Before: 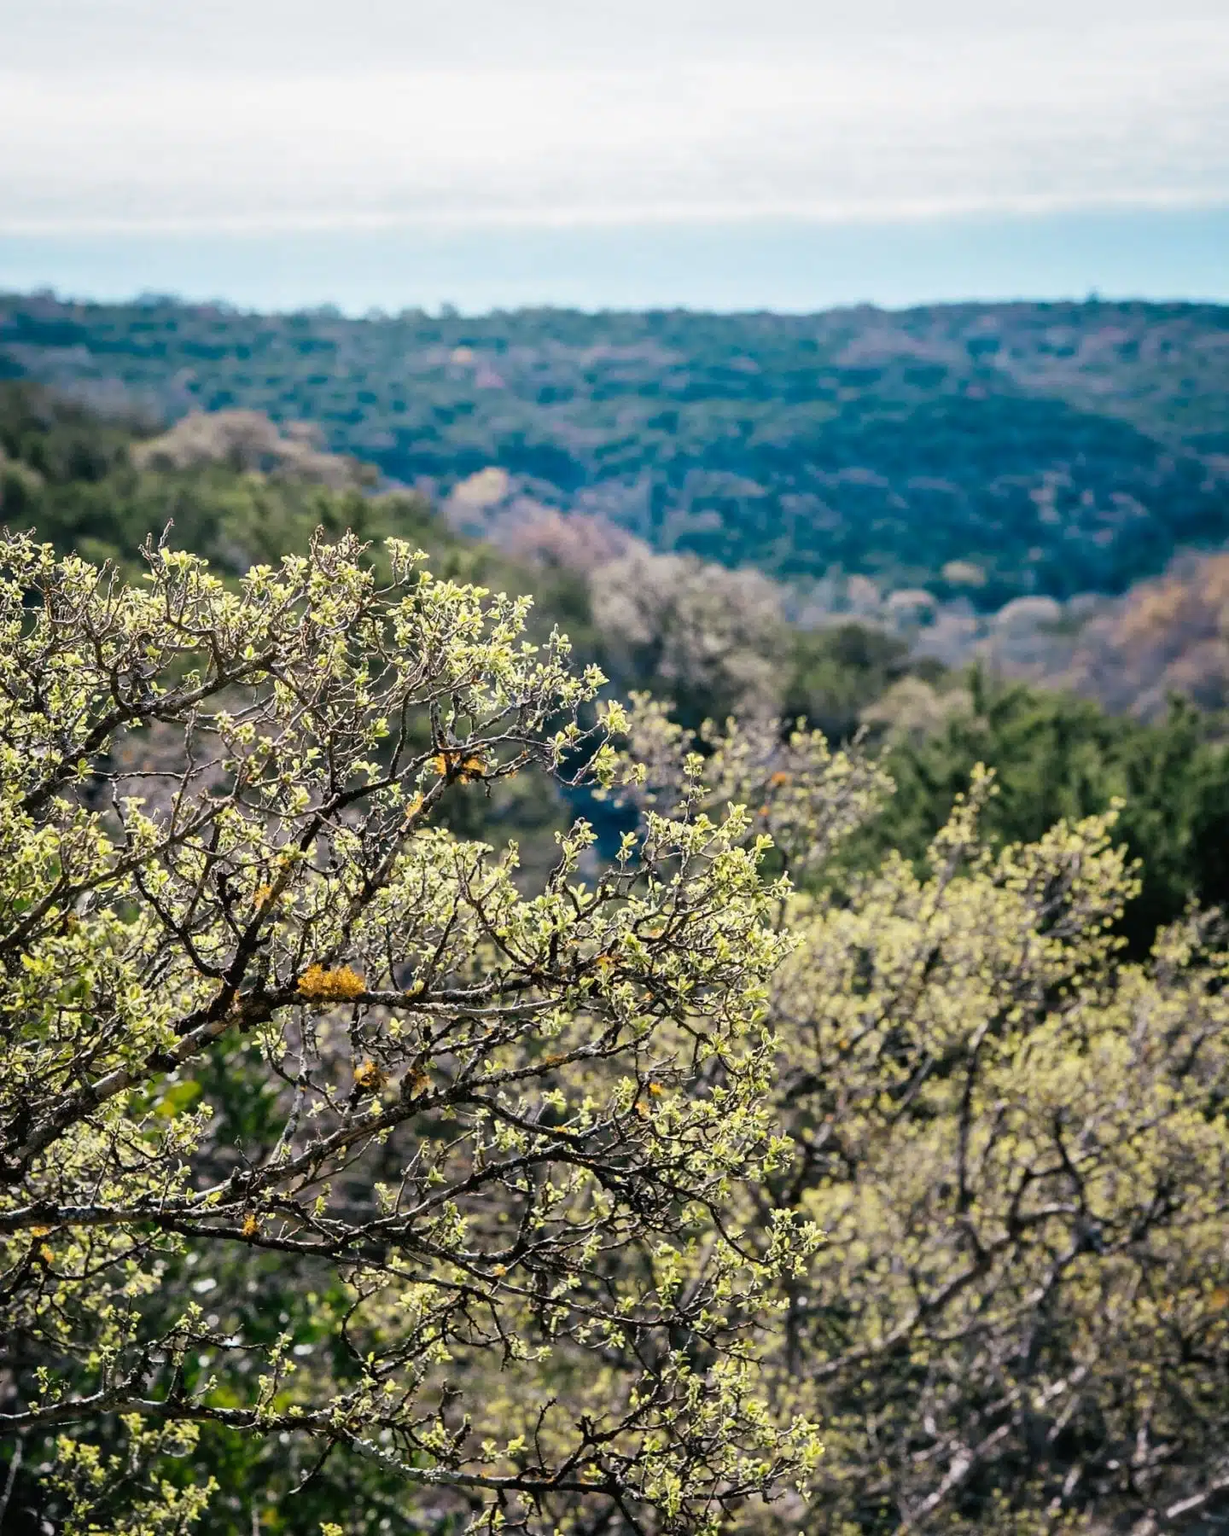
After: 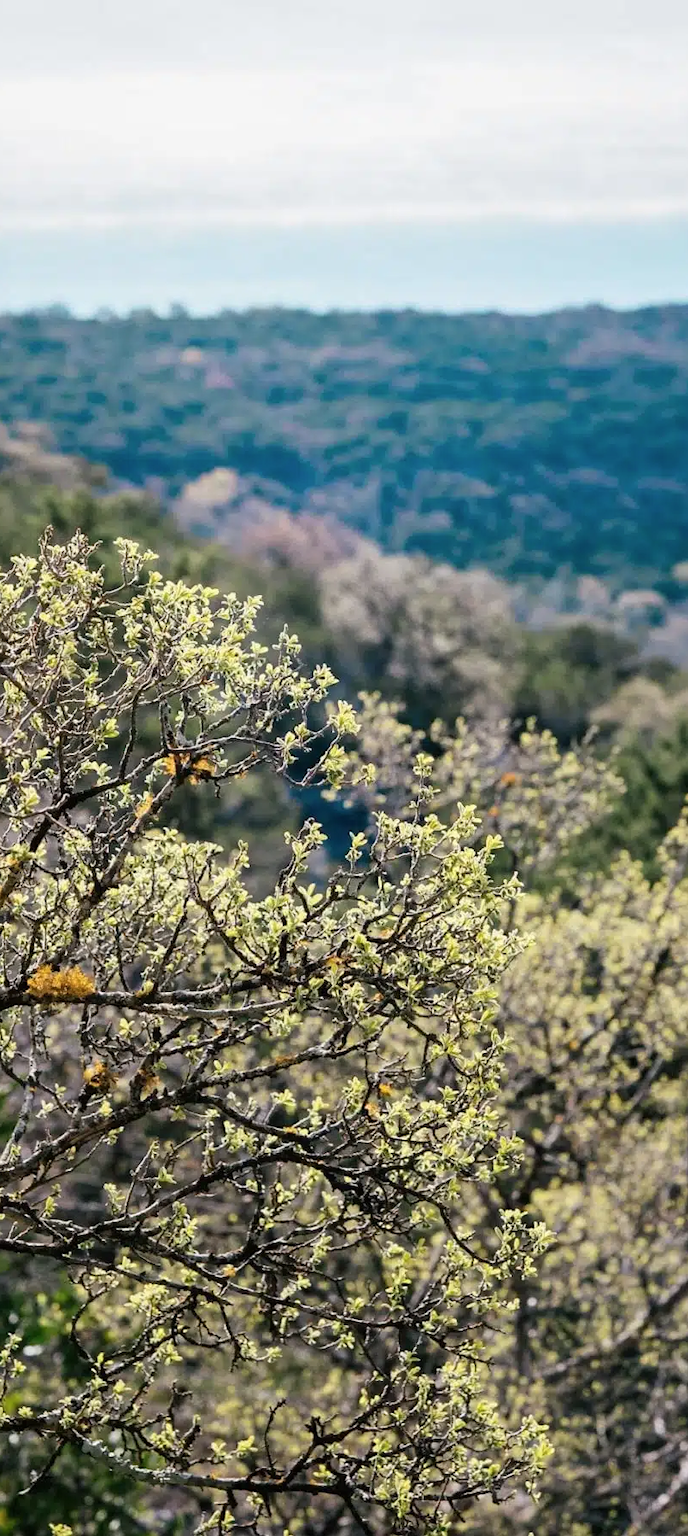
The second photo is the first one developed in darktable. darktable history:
contrast brightness saturation: saturation -0.049
crop: left 22.043%, right 21.983%, bottom 0.011%
